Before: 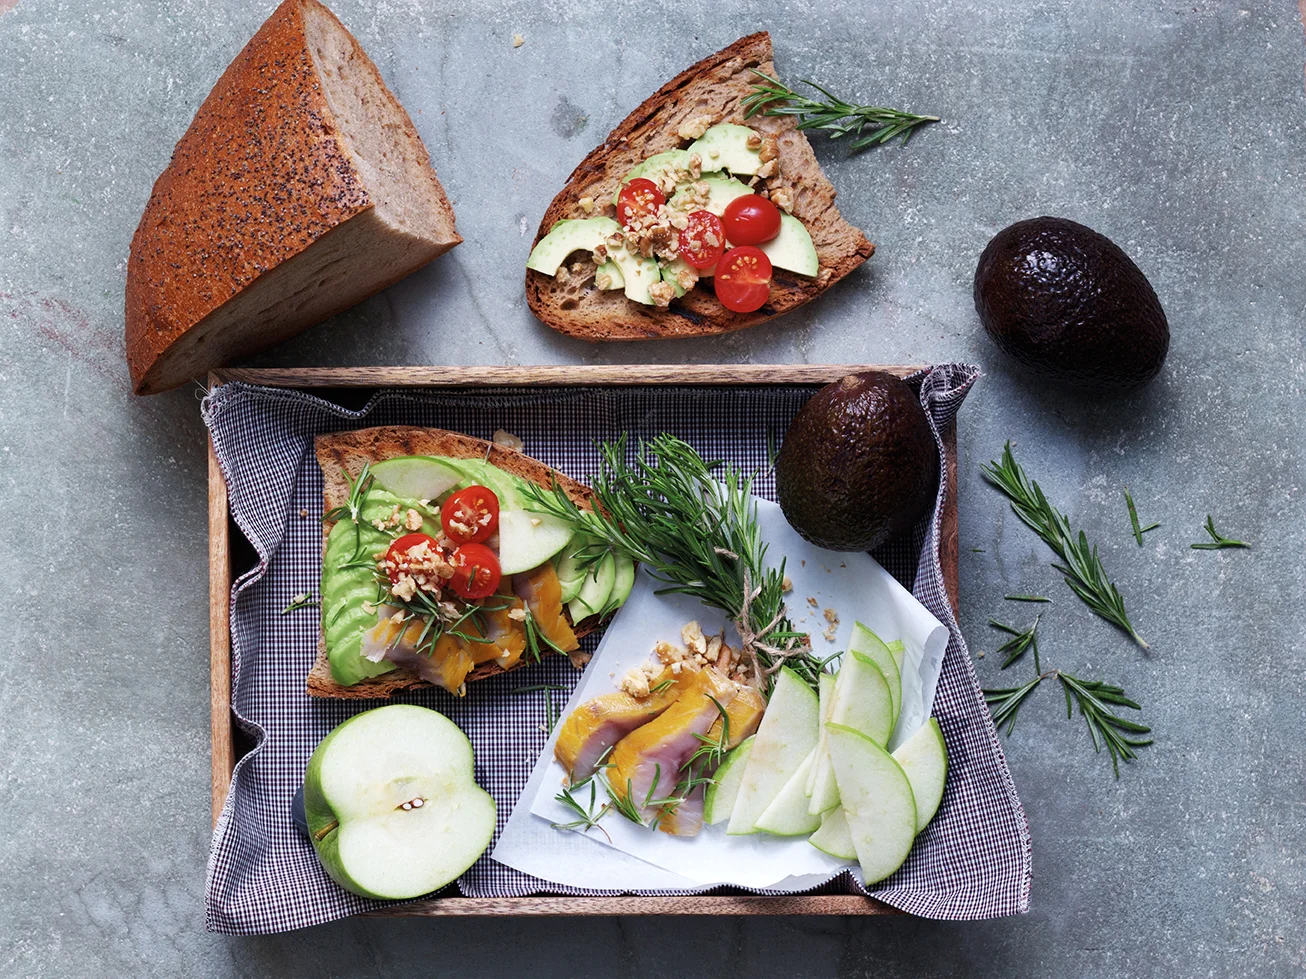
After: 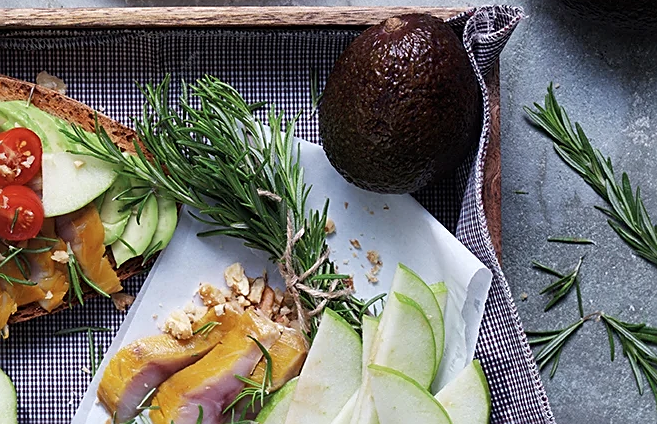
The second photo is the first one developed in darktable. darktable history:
crop: left 35.03%, top 36.625%, right 14.663%, bottom 20.057%
contrast brightness saturation: saturation -0.05
shadows and highlights: soften with gaussian
sharpen: on, module defaults
exposure: compensate highlight preservation false
